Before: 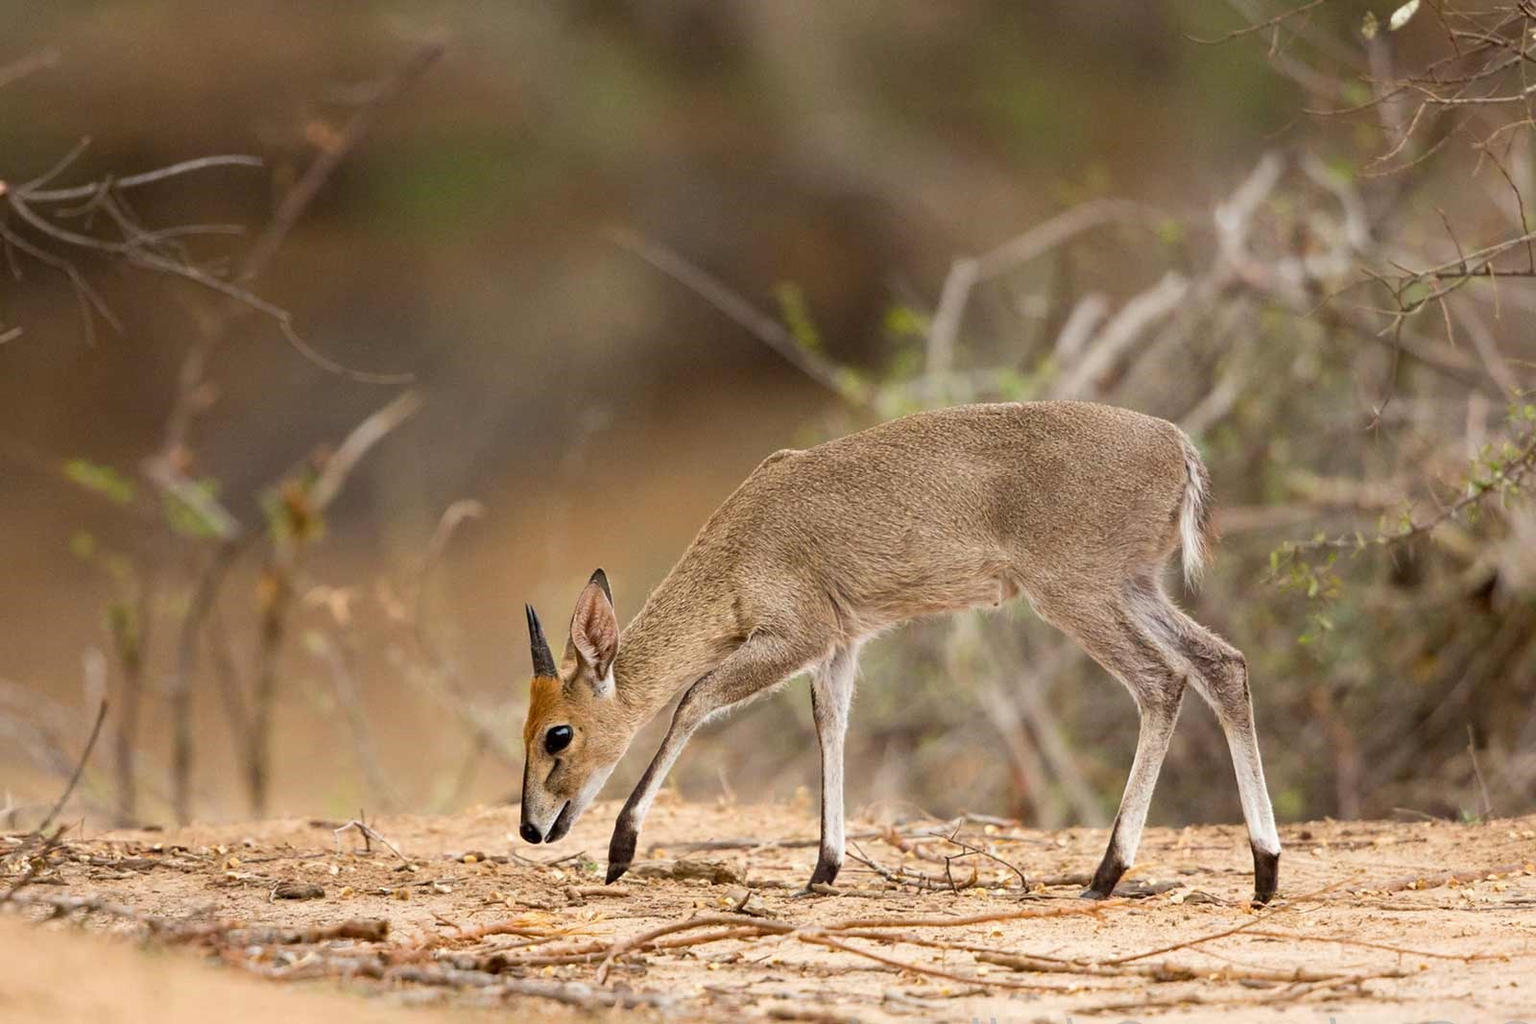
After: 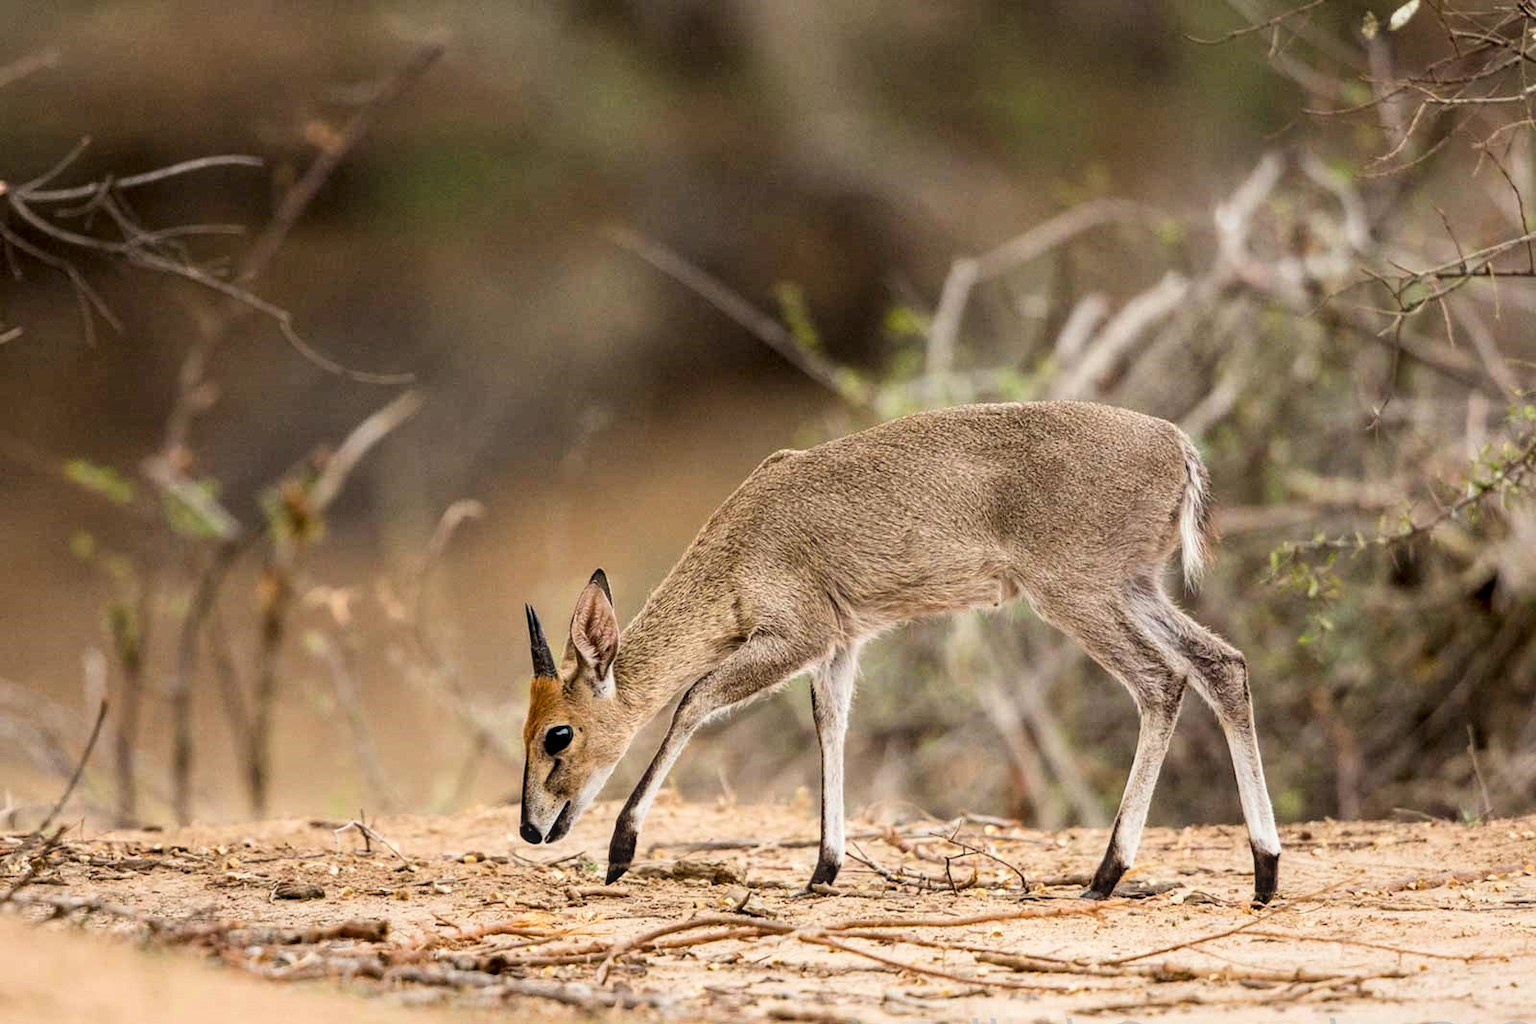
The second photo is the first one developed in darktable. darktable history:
filmic rgb: black relative exposure -8.07 EV, white relative exposure 3 EV, hardness 5.35, contrast 1.25
local contrast: on, module defaults
exposure: exposure 0.02 EV, compensate highlight preservation false
